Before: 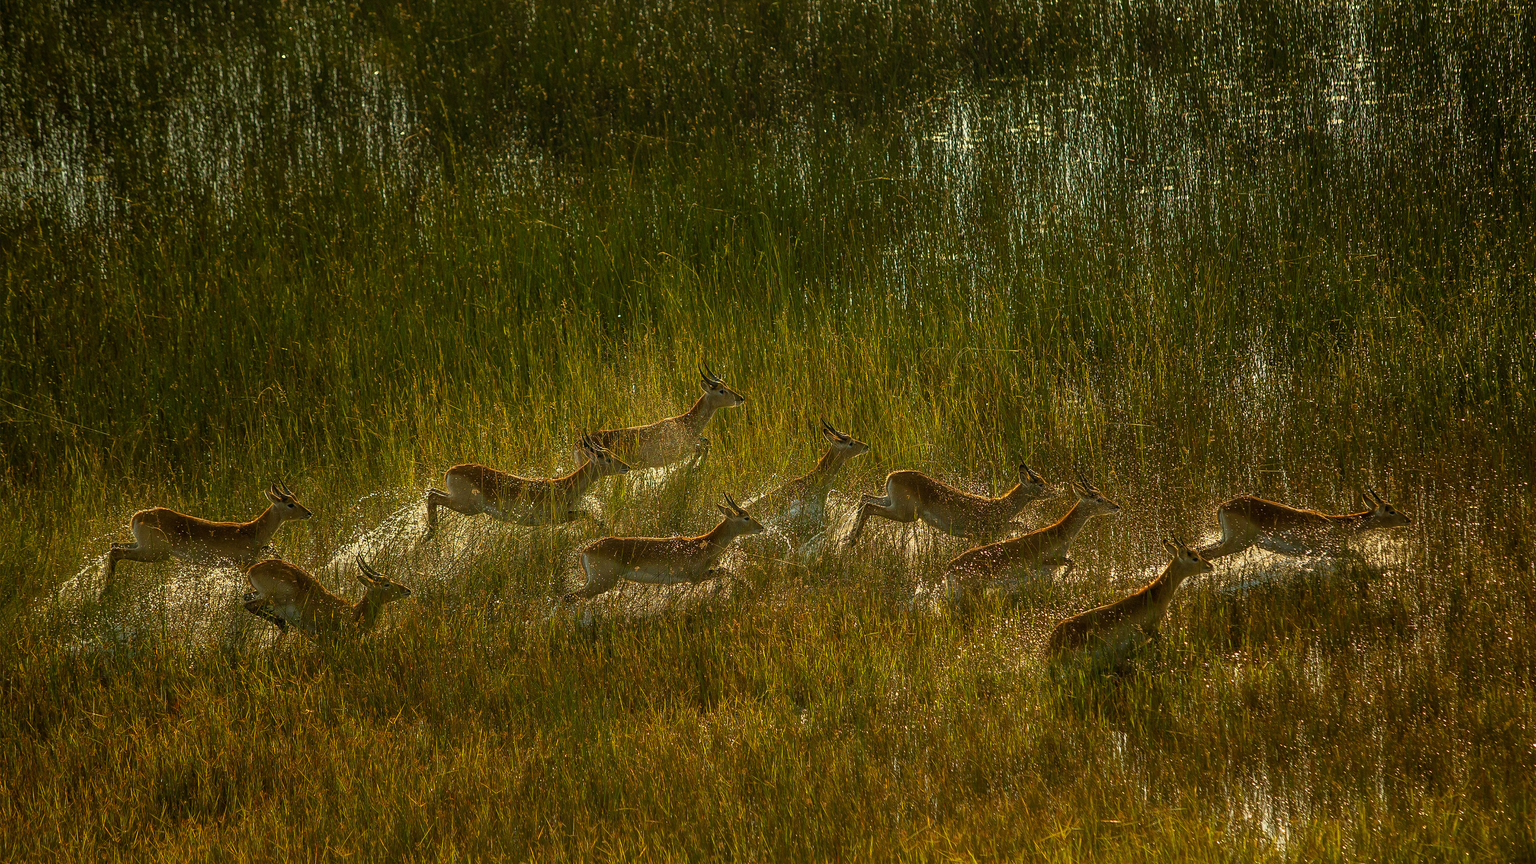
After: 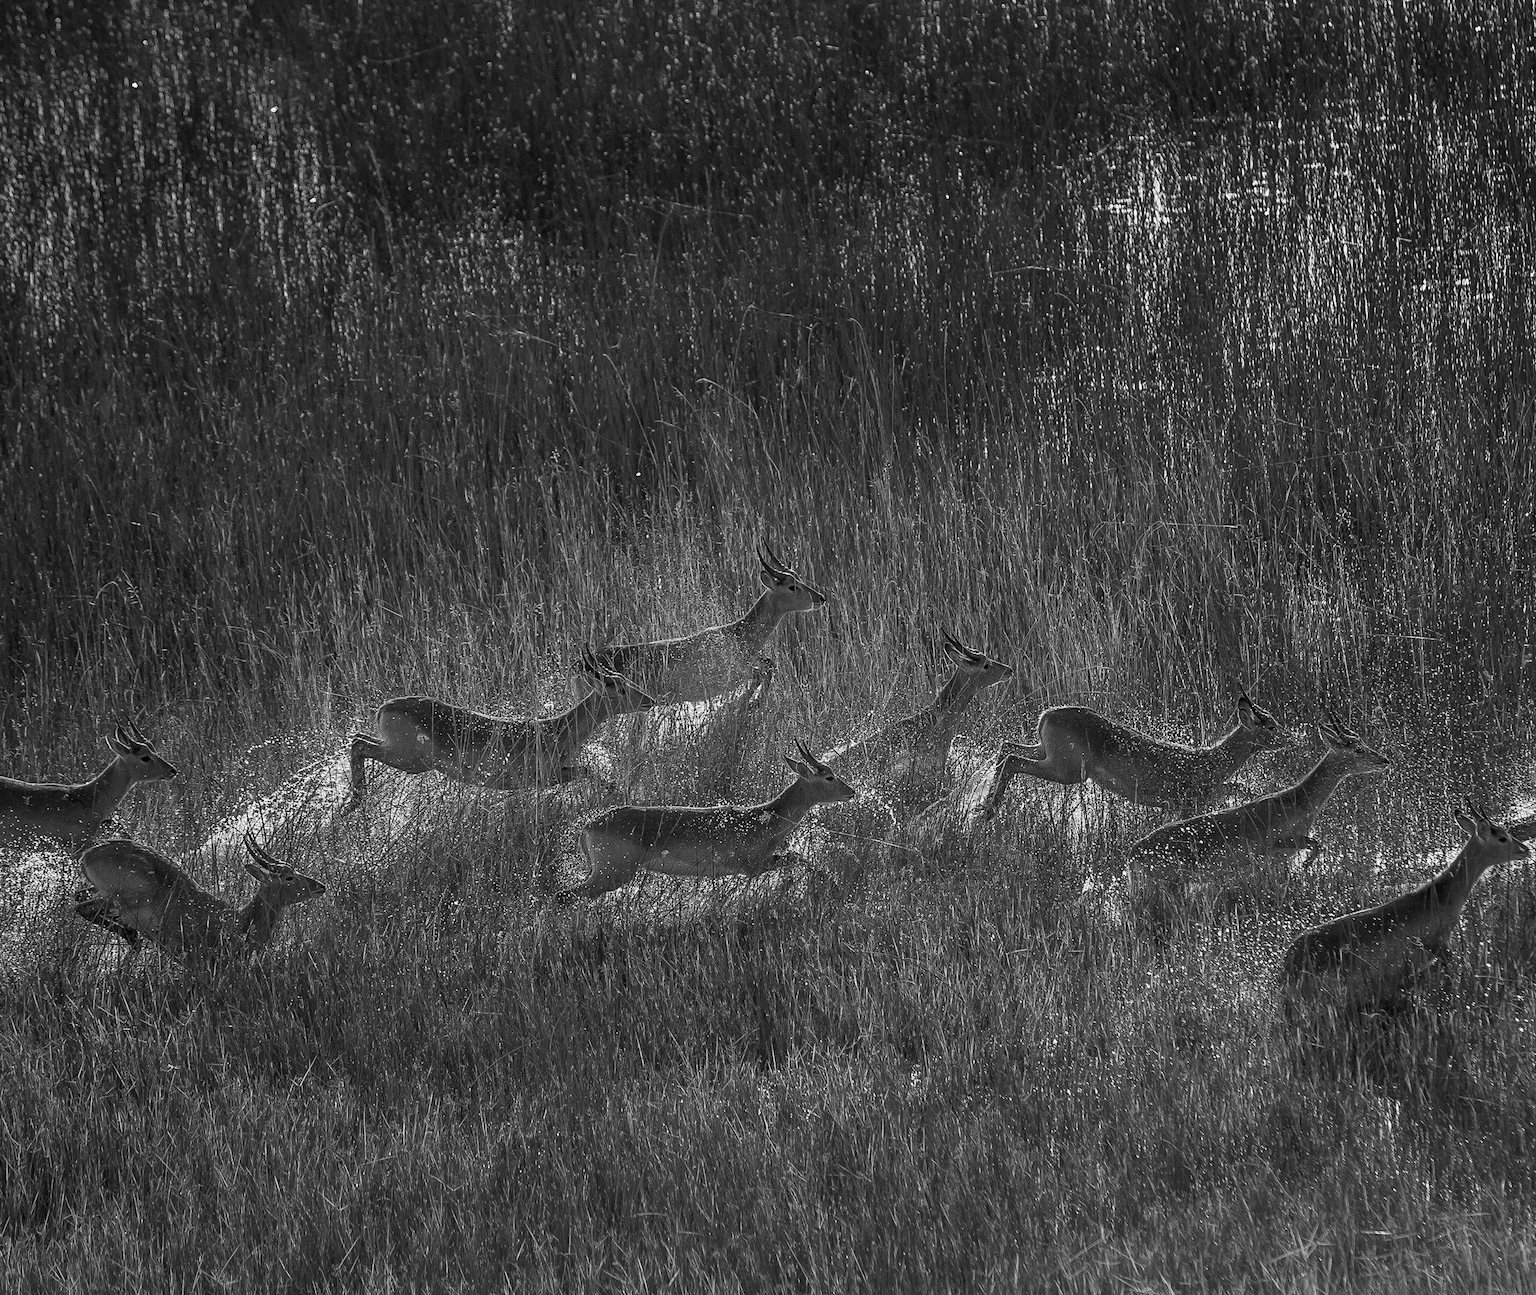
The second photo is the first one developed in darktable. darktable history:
crop and rotate: left 12.648%, right 20.685%
monochrome: on, module defaults
